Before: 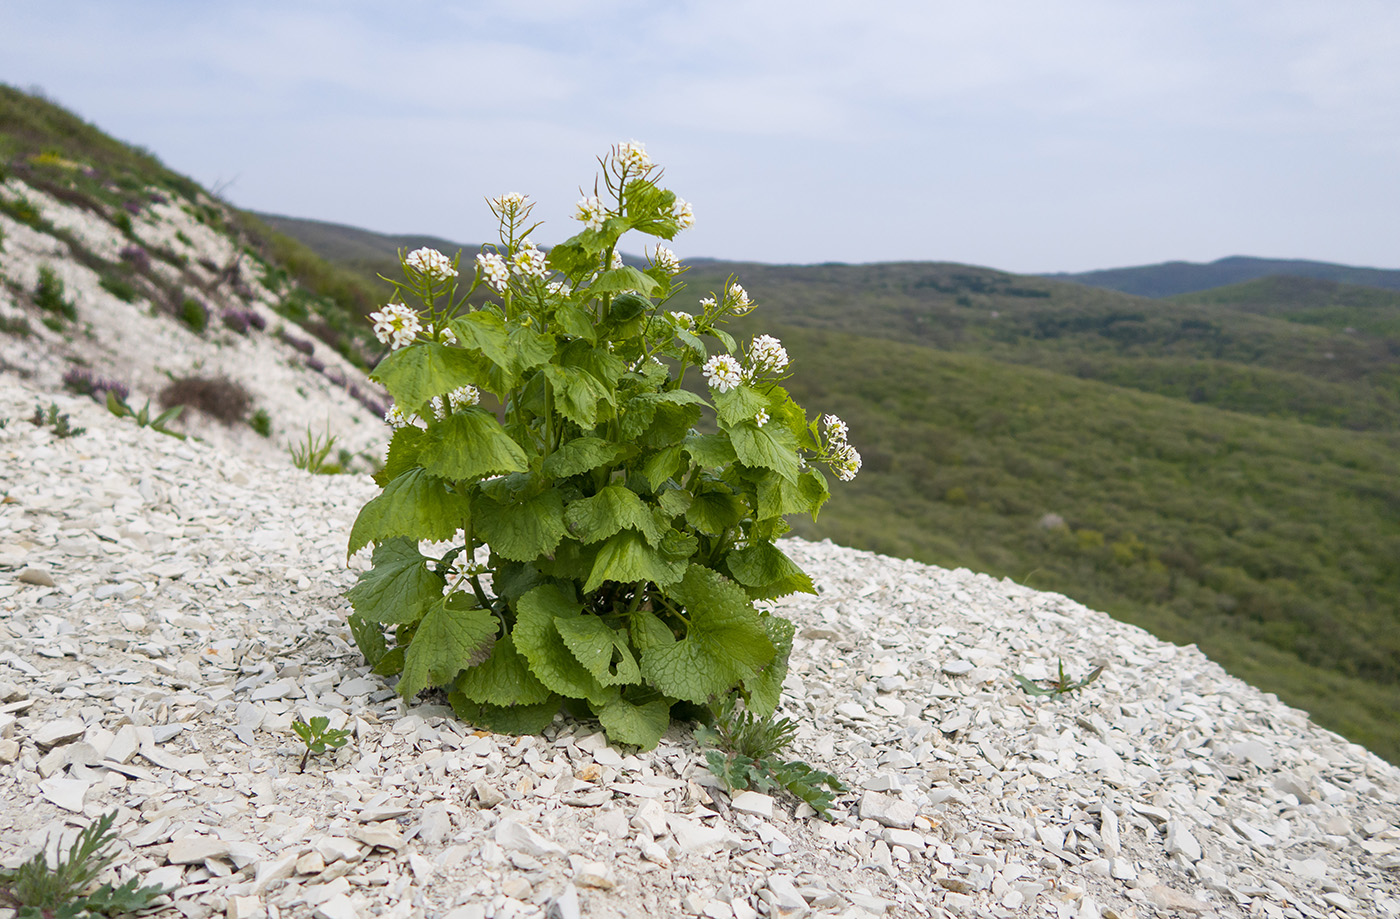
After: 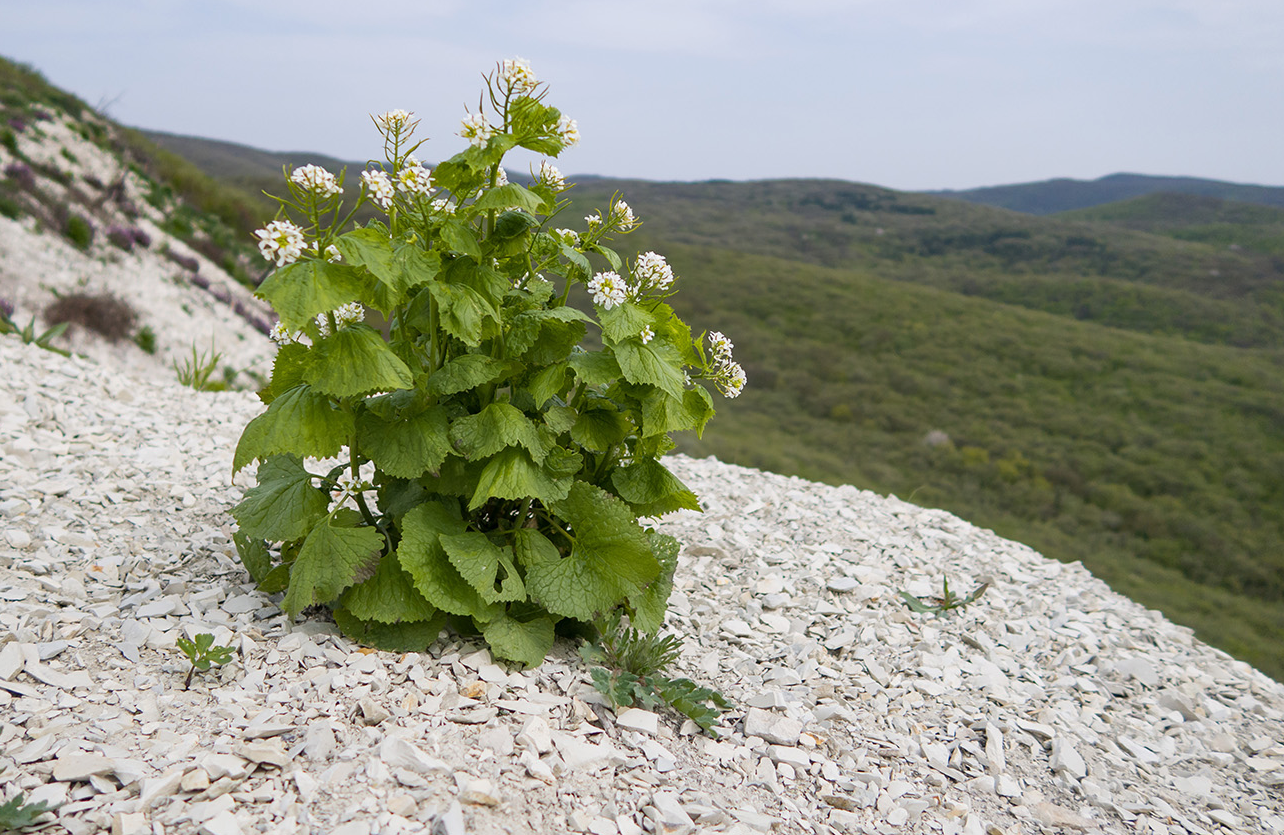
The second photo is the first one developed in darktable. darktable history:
crop and rotate: left 8.273%, top 9.06%
exposure: exposure -0.068 EV, compensate exposure bias true, compensate highlight preservation false
